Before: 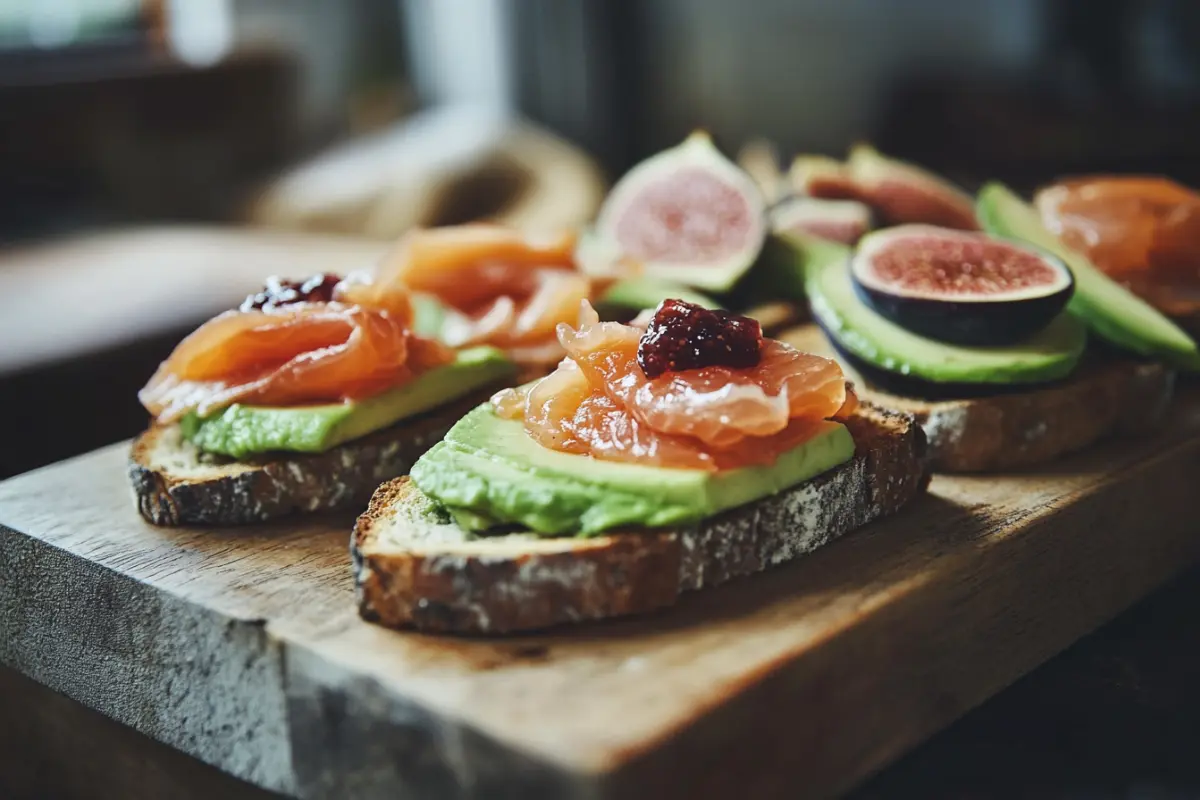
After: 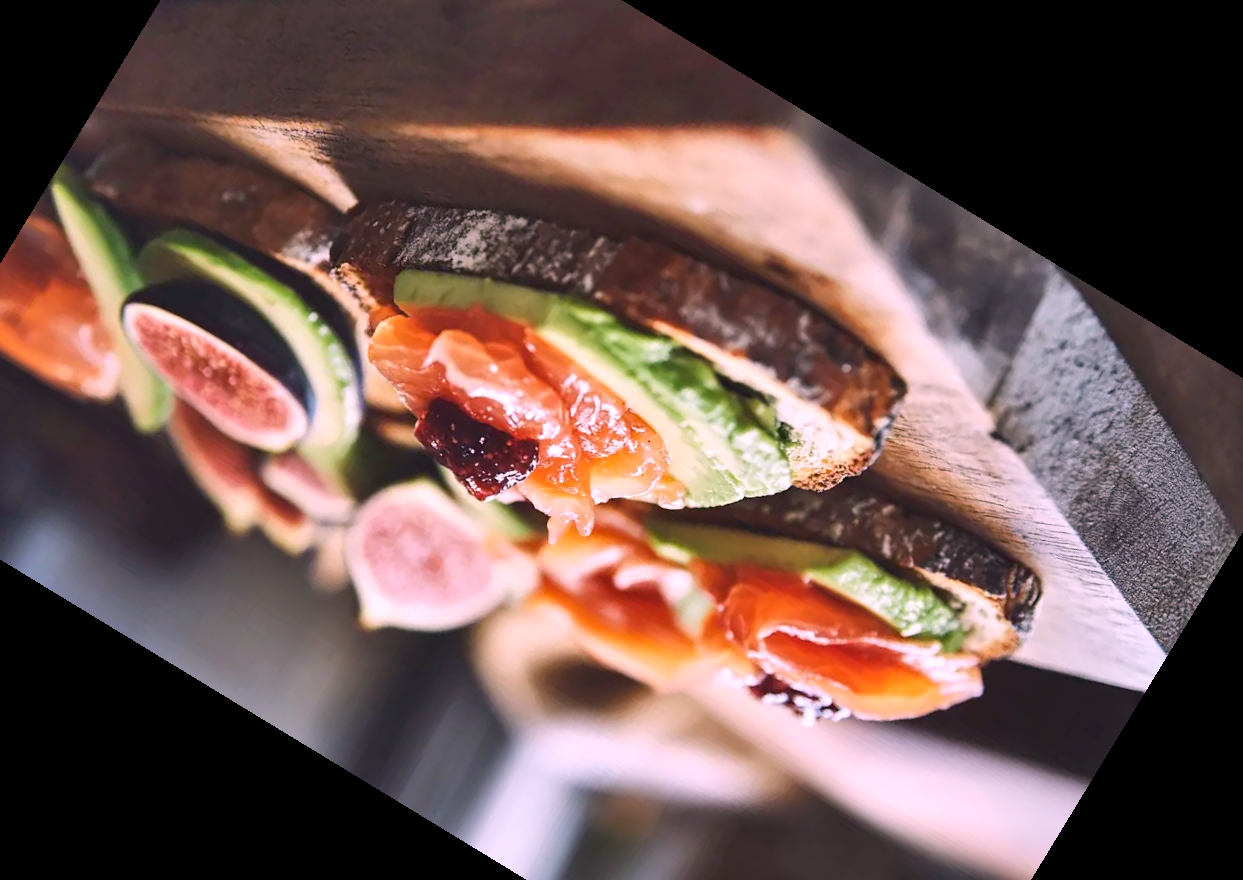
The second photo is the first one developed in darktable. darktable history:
crop and rotate: angle 148.68°, left 9.111%, top 15.603%, right 4.588%, bottom 17.041%
white balance: red 1.188, blue 1.11
shadows and highlights: soften with gaussian
base curve: curves: ch0 [(0, 0) (0.472, 0.508) (1, 1)]
exposure: black level correction 0.002, exposure 0.15 EV, compensate highlight preservation false
